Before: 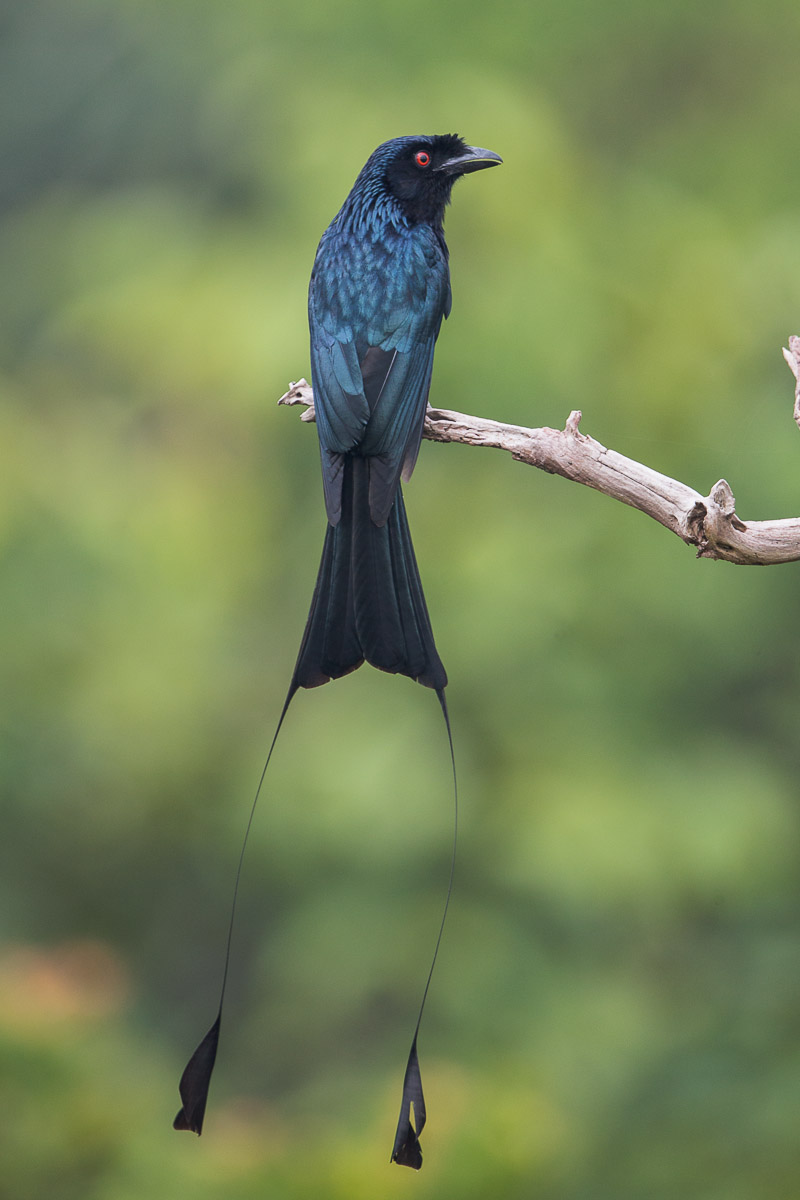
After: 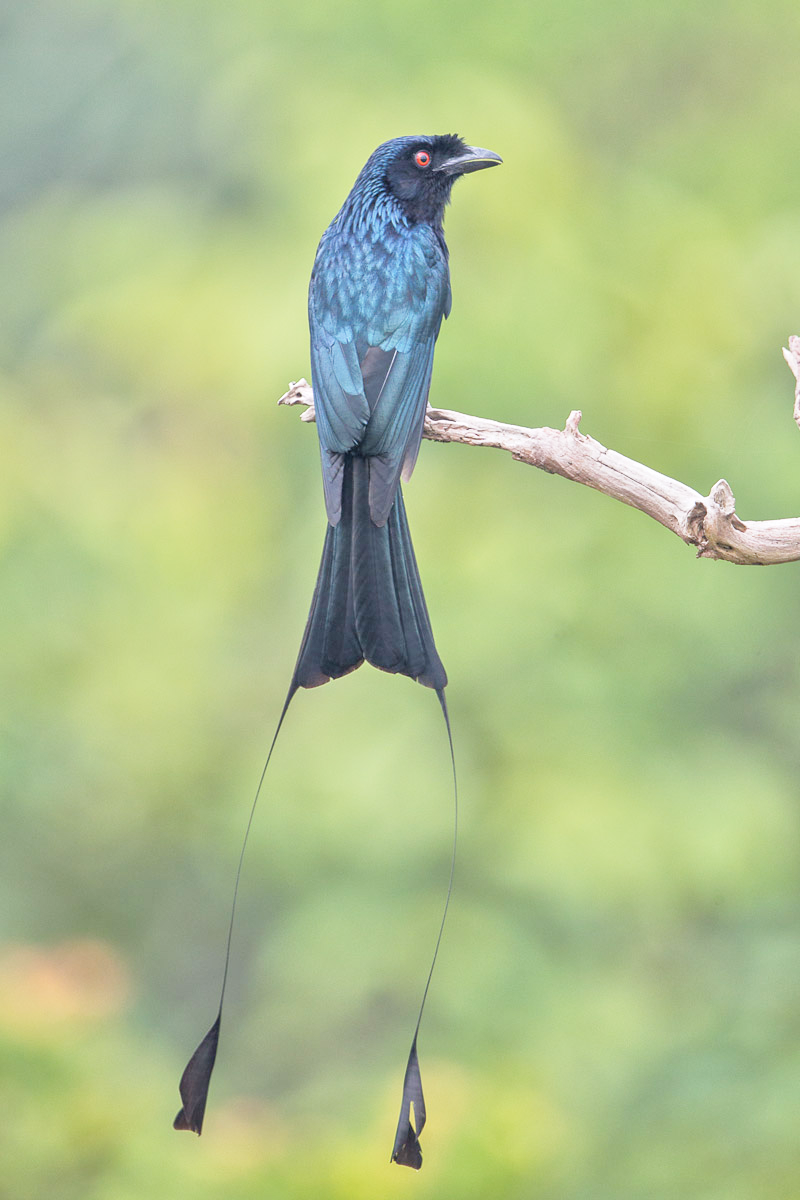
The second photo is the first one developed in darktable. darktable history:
base curve: curves: ch0 [(0, 0) (0.204, 0.334) (0.55, 0.733) (1, 1)], preserve colors none
tone equalizer: -7 EV 0.15 EV, -6 EV 0.6 EV, -5 EV 1.15 EV, -4 EV 1.33 EV, -3 EV 1.15 EV, -2 EV 0.6 EV, -1 EV 0.15 EV, mask exposure compensation -0.5 EV
